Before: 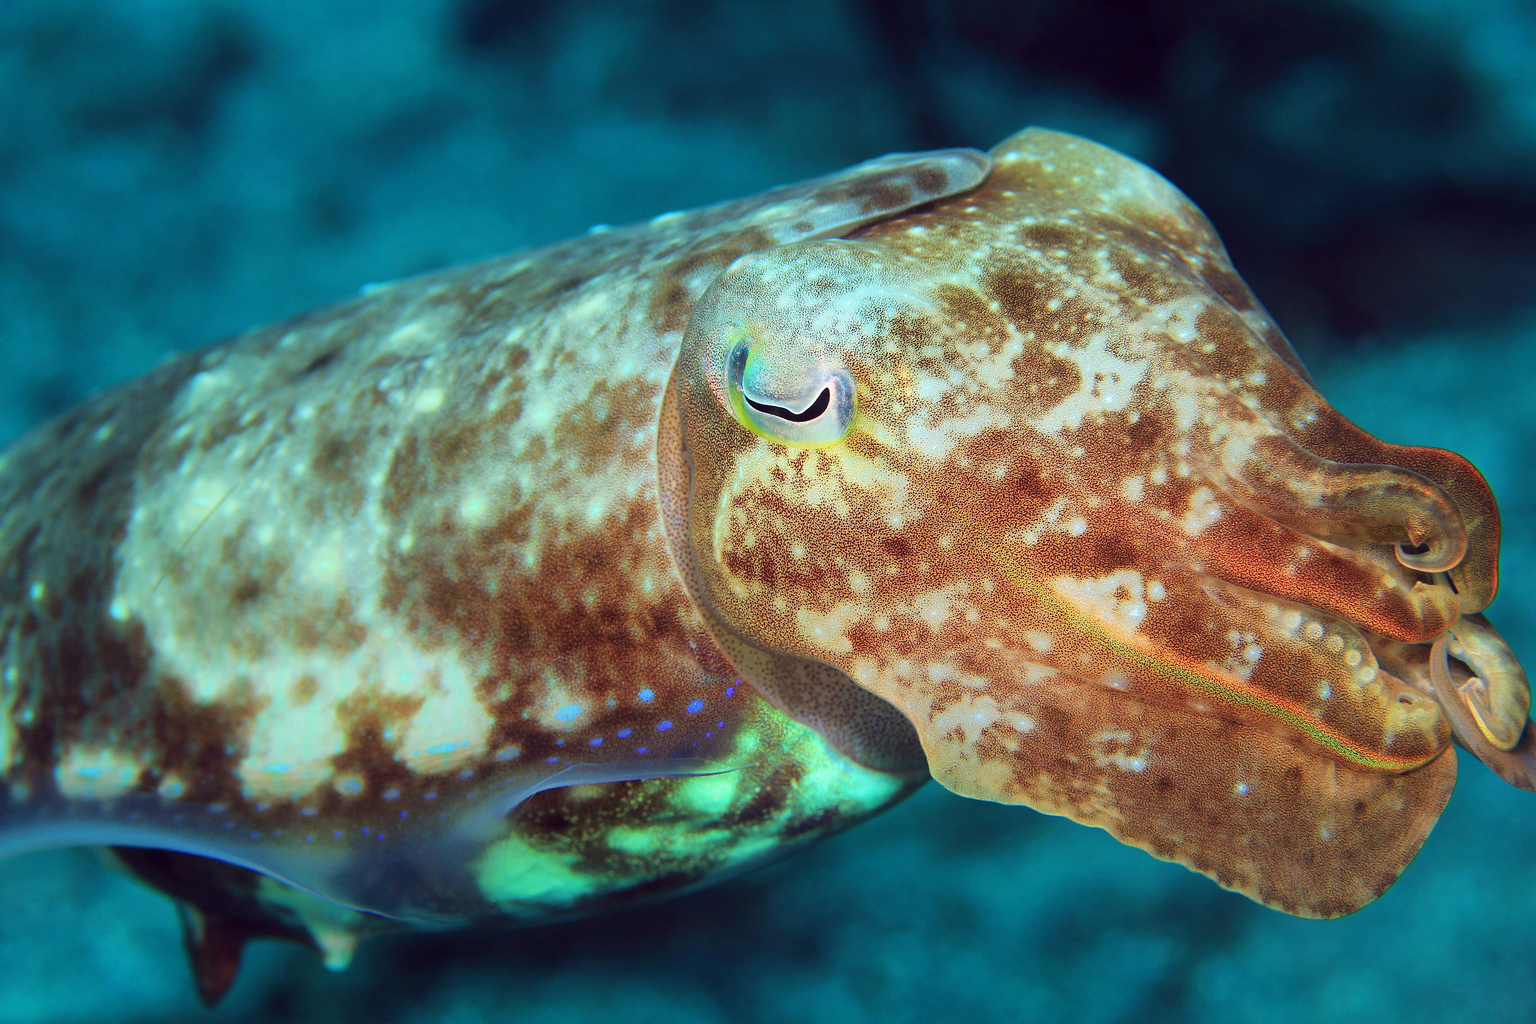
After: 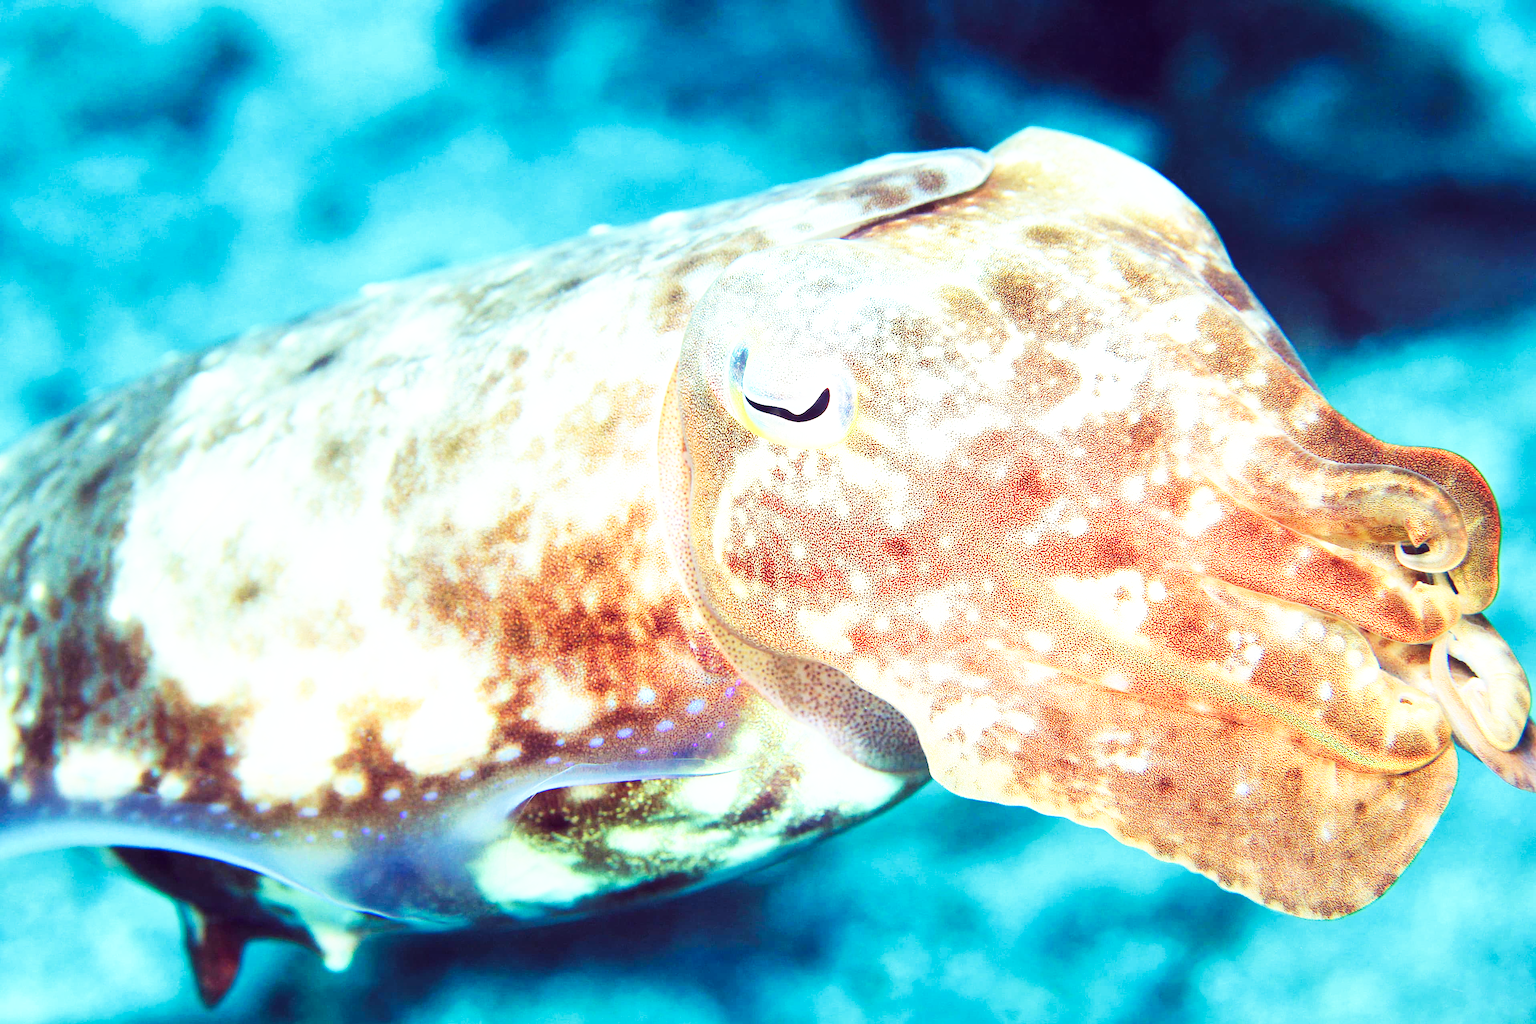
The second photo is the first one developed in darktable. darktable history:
base curve: curves: ch0 [(0, 0) (0.007, 0.004) (0.027, 0.03) (0.046, 0.07) (0.207, 0.54) (0.442, 0.872) (0.673, 0.972) (1, 1)], preserve colors none
exposure: black level correction -0.001, exposure 1.109 EV, compensate highlight preservation false
